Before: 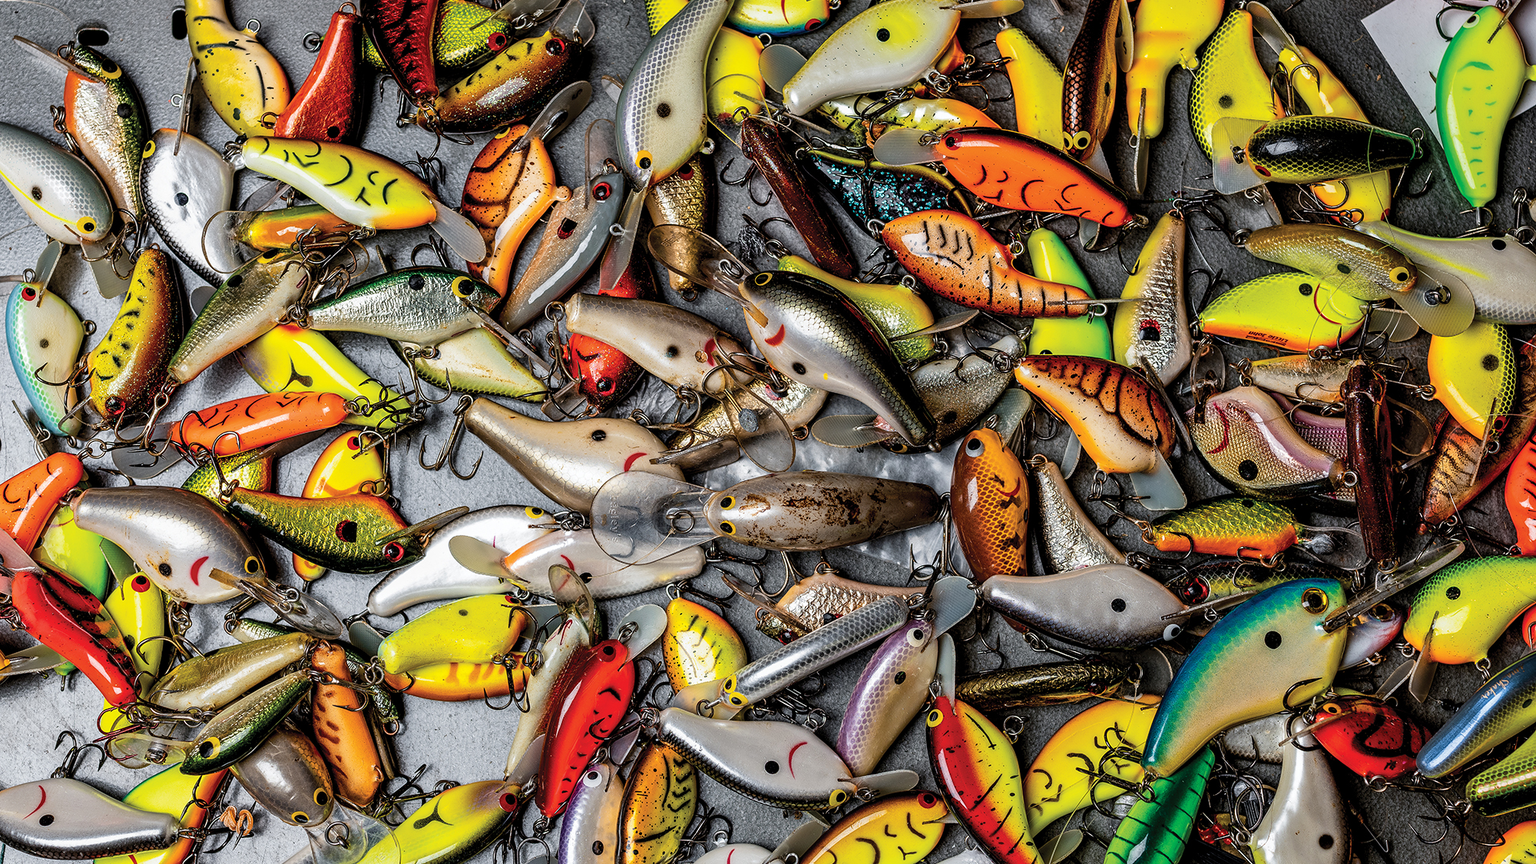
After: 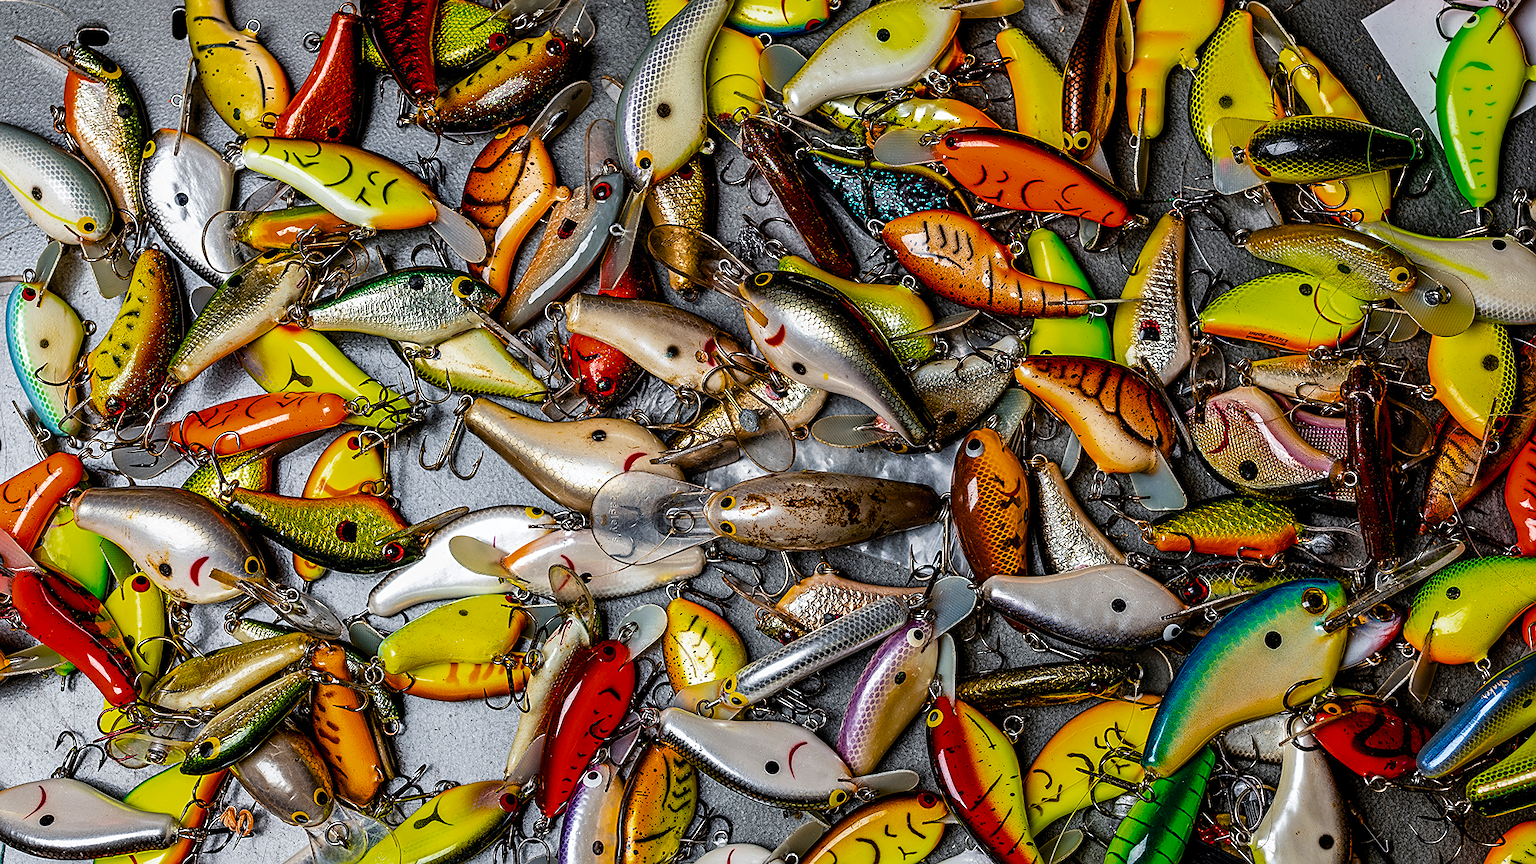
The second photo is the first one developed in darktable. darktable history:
sharpen: on, module defaults
color balance rgb: linear chroma grading › mid-tones 7.26%, perceptual saturation grading › global saturation 25.366%, global vibrance 7.121%, saturation formula JzAzBz (2021)
